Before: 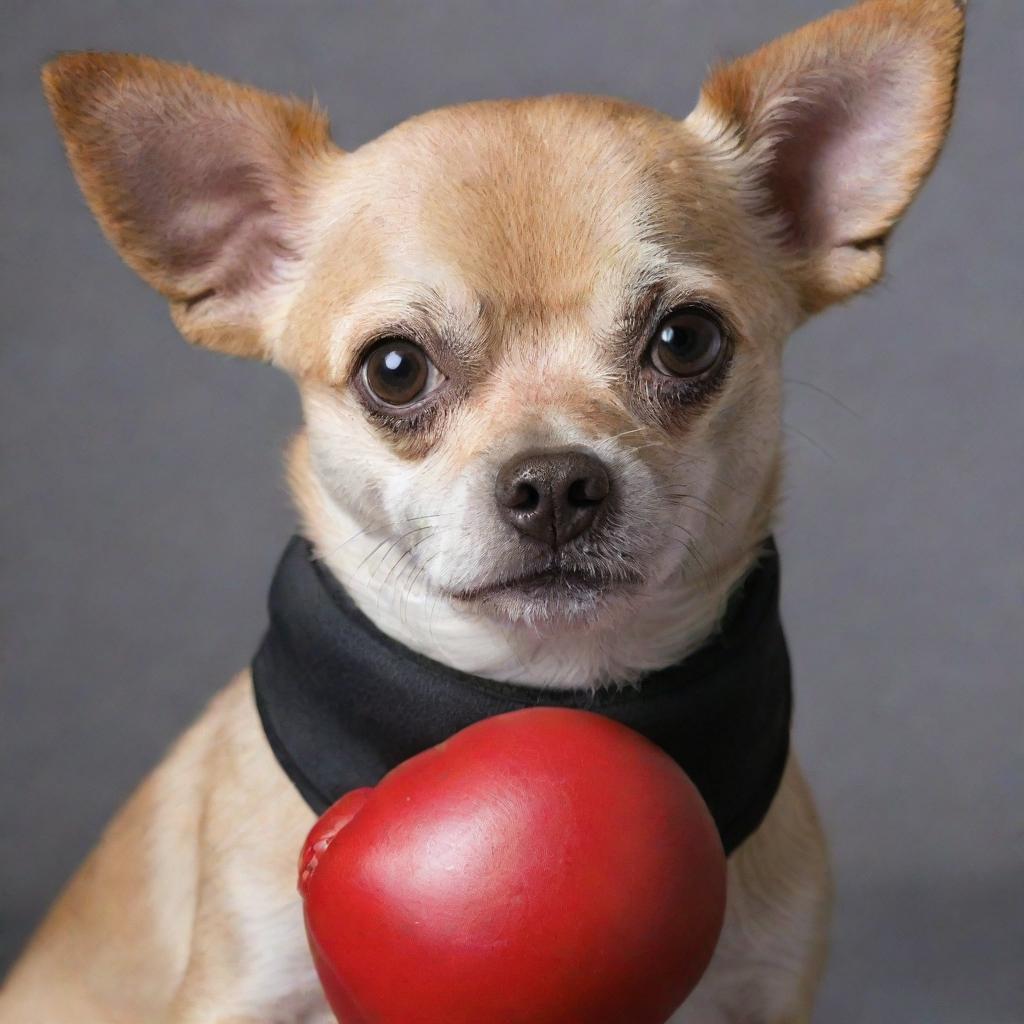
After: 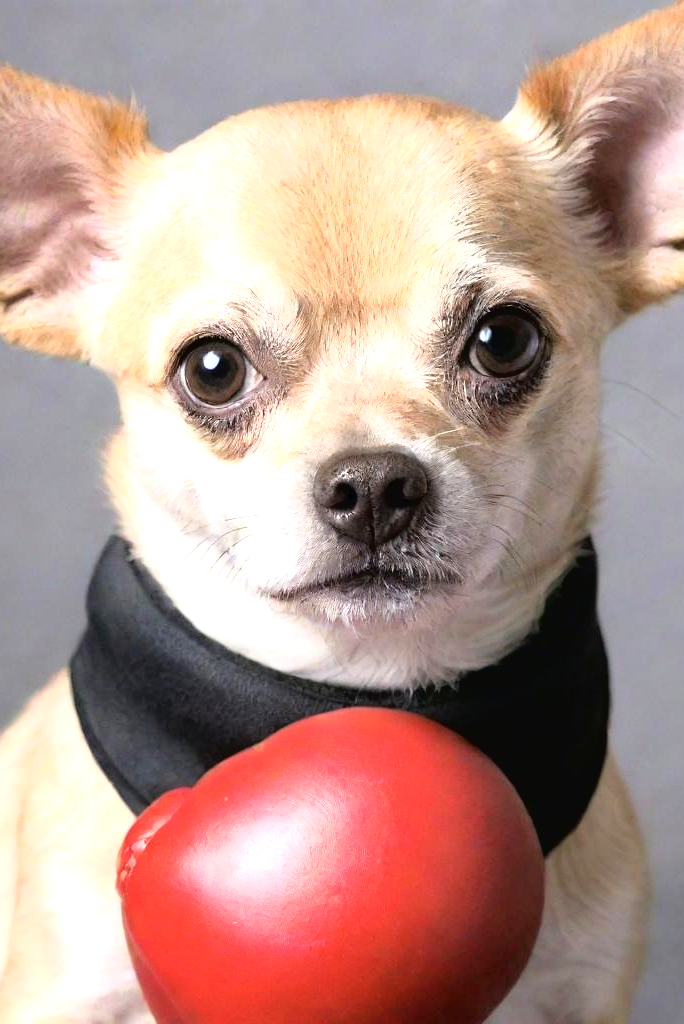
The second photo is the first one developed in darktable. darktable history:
tone equalizer: -8 EV -0.435 EV, -7 EV -0.374 EV, -6 EV -0.332 EV, -5 EV -0.245 EV, -3 EV 0.22 EV, -2 EV 0.313 EV, -1 EV 0.406 EV, +0 EV 0.406 EV
tone curve: curves: ch0 [(0, 0) (0.003, 0.022) (0.011, 0.025) (0.025, 0.025) (0.044, 0.029) (0.069, 0.042) (0.1, 0.068) (0.136, 0.118) (0.177, 0.176) (0.224, 0.233) (0.277, 0.299) (0.335, 0.371) (0.399, 0.448) (0.468, 0.526) (0.543, 0.605) (0.623, 0.684) (0.709, 0.775) (0.801, 0.869) (0.898, 0.957) (1, 1)], color space Lab, independent channels
crop and rotate: left 17.782%, right 15.344%
exposure: black level correction 0.001, exposure 0.499 EV, compensate highlight preservation false
